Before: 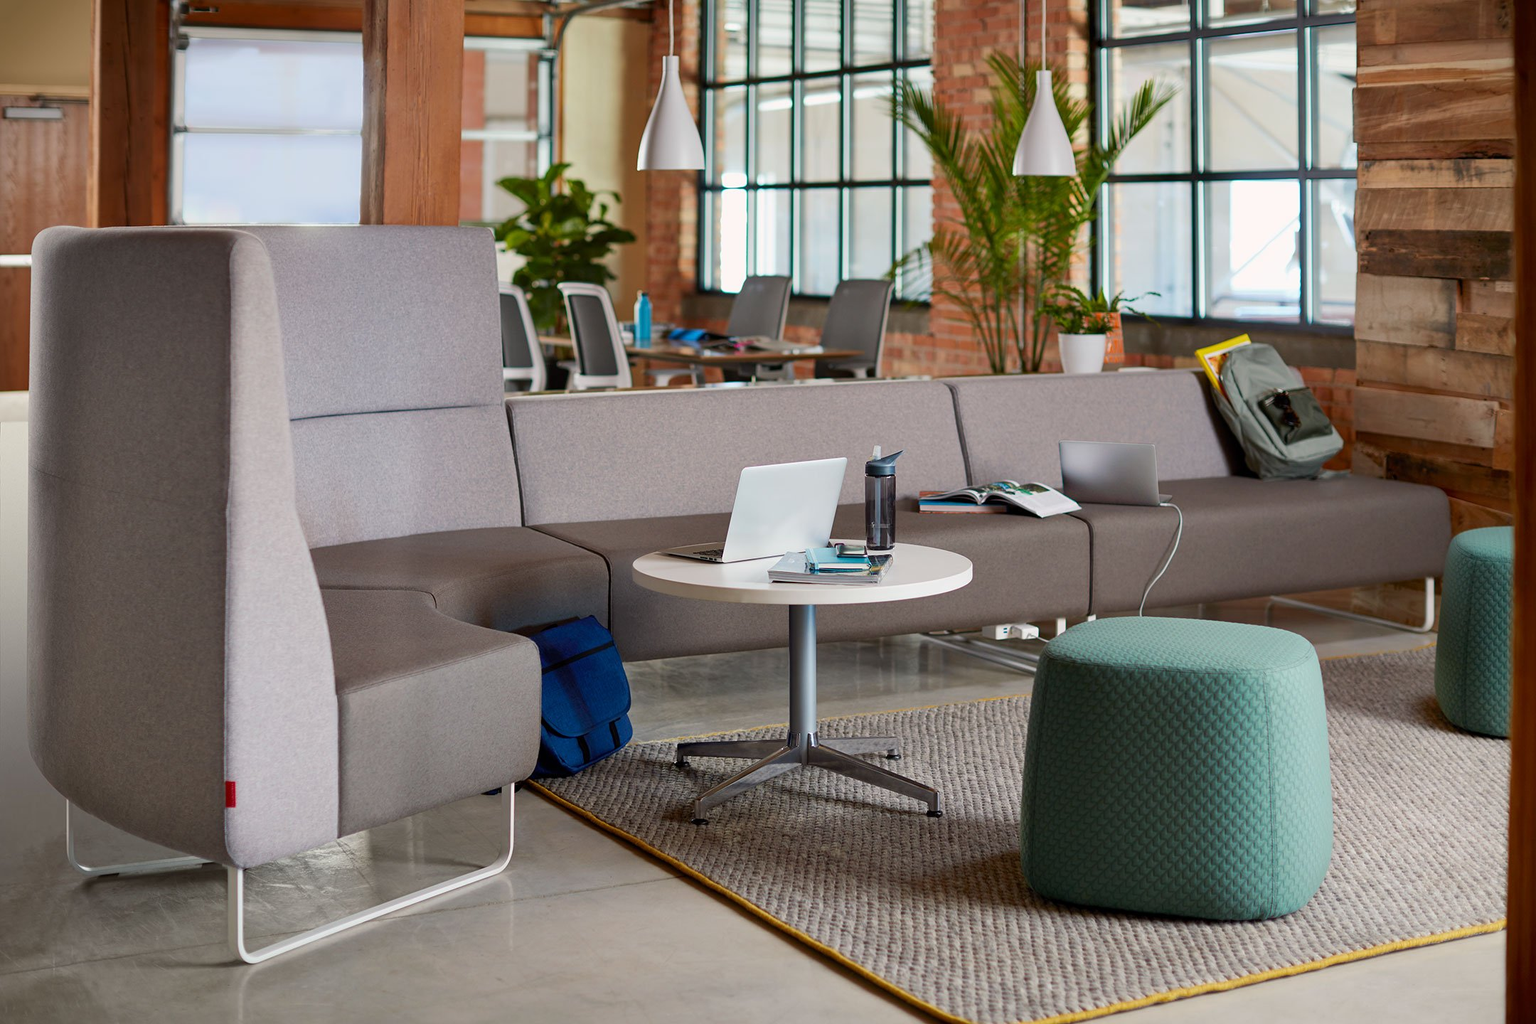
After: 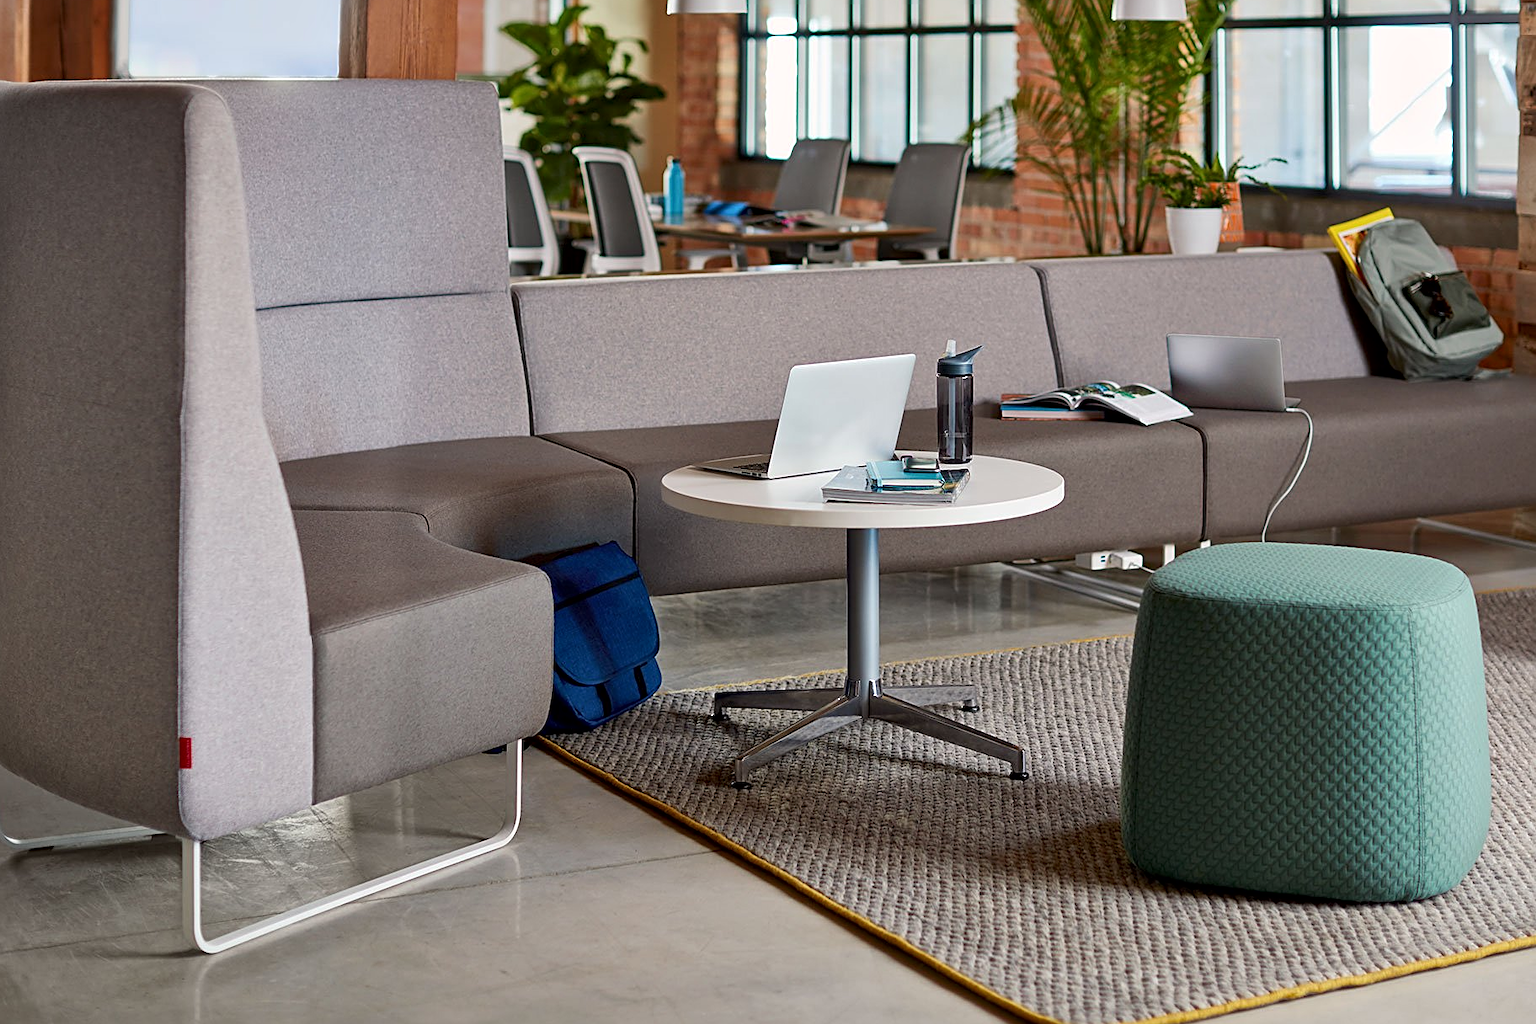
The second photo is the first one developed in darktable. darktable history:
crop and rotate: left 4.842%, top 15.51%, right 10.668%
sharpen: on, module defaults
local contrast: mode bilateral grid, contrast 30, coarseness 25, midtone range 0.2
